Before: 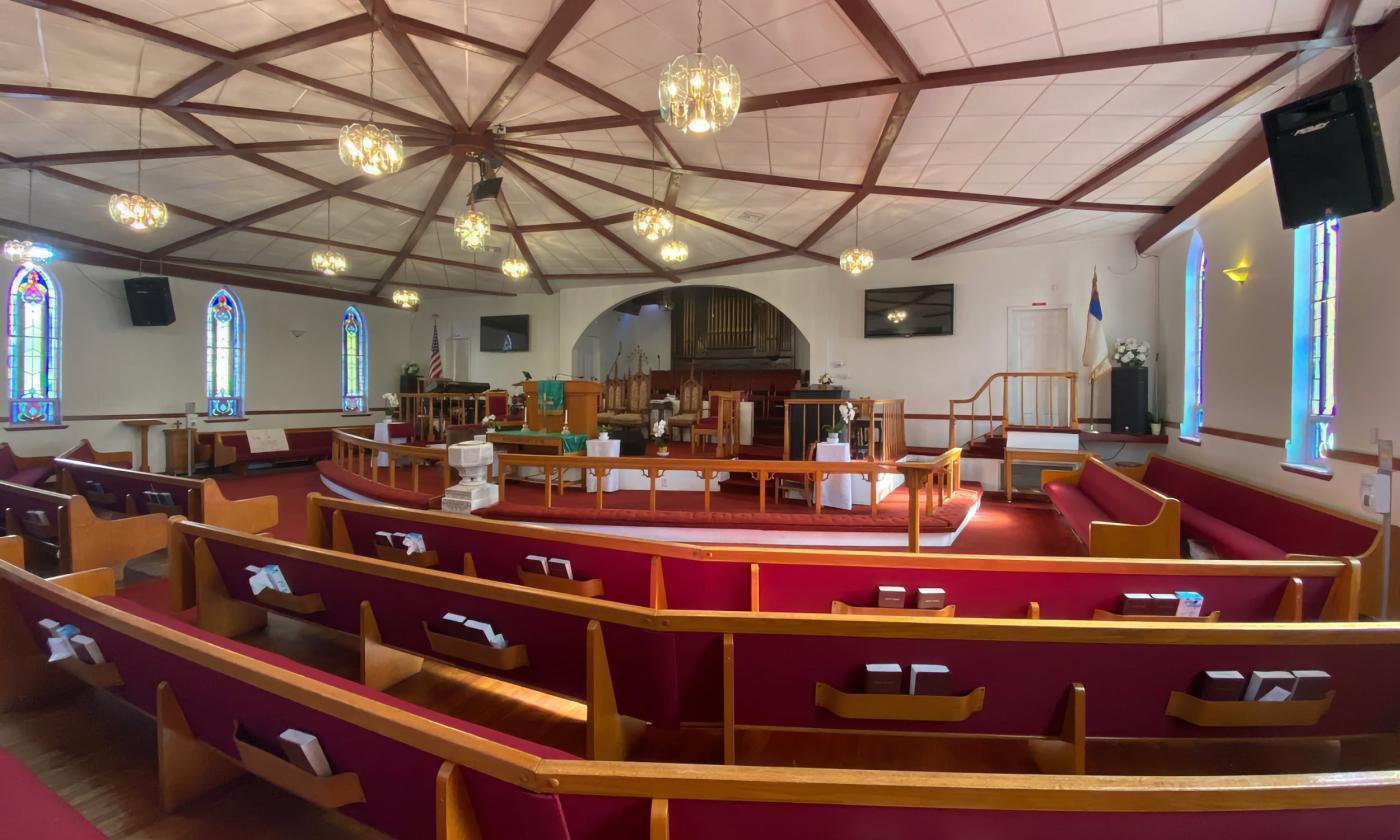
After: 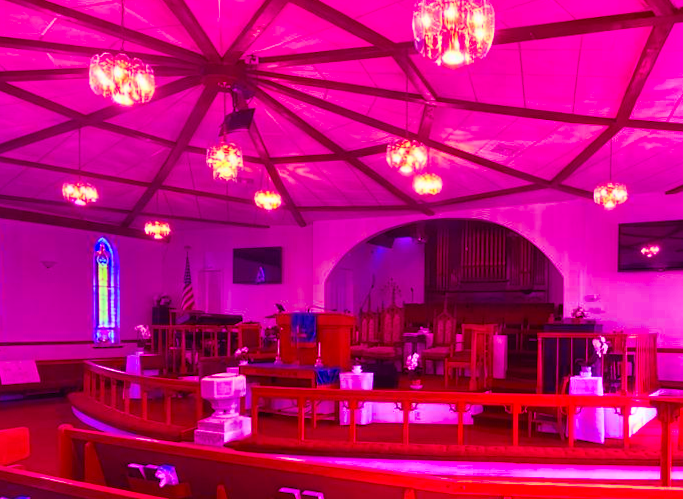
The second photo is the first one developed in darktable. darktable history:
rotate and perspective: rotation 0.174°, lens shift (vertical) 0.013, lens shift (horizontal) 0.019, shear 0.001, automatic cropping original format, crop left 0.007, crop right 0.991, crop top 0.016, crop bottom 0.997
contrast brightness saturation: contrast 0.2, brightness 0.2, saturation 0.8
color balance: mode lift, gamma, gain (sRGB), lift [1, 1, 0.101, 1]
tone equalizer: -7 EV 0.18 EV, -6 EV 0.12 EV, -5 EV 0.08 EV, -4 EV 0.04 EV, -2 EV -0.02 EV, -1 EV -0.04 EV, +0 EV -0.06 EV, luminance estimator HSV value / RGB max
crop: left 17.835%, top 7.675%, right 32.881%, bottom 32.213%
color balance rgb: on, module defaults
